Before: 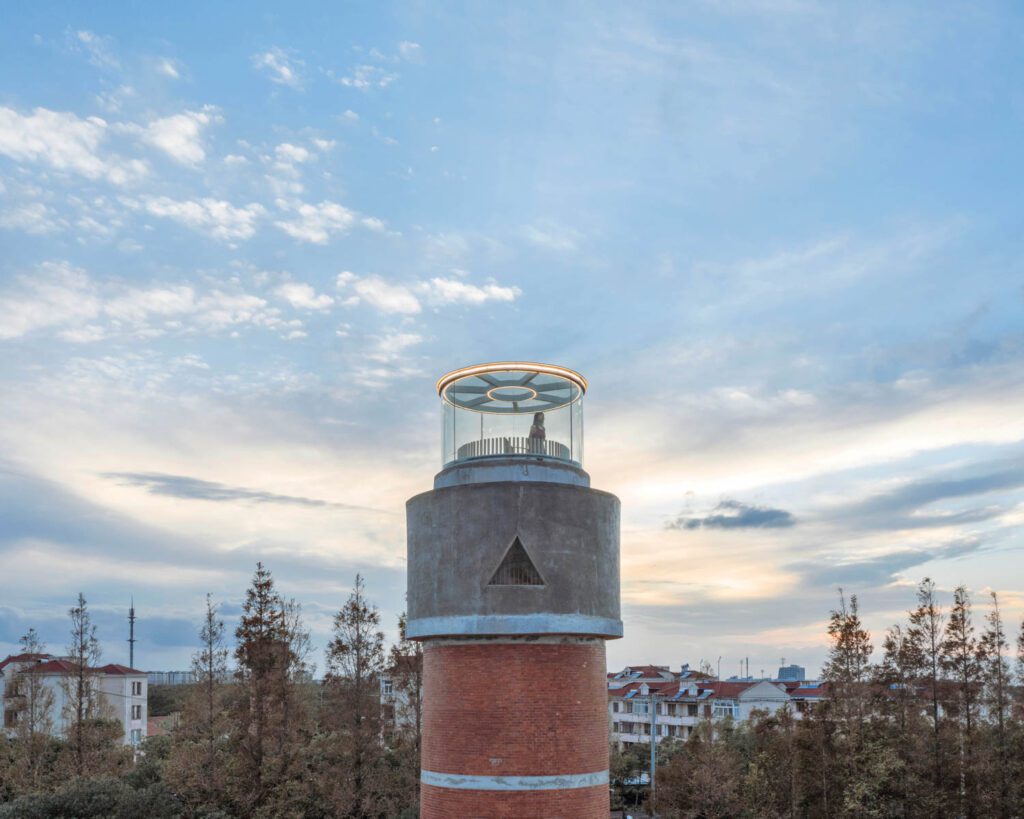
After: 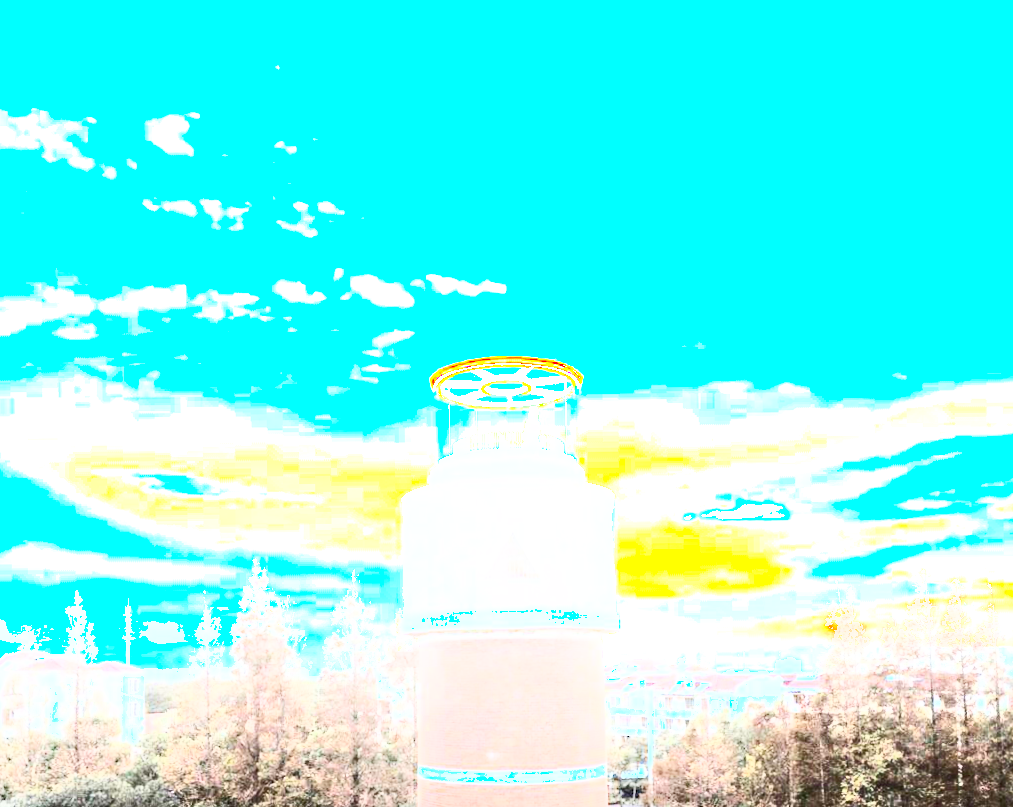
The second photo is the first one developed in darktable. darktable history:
rotate and perspective: rotation -0.45°, automatic cropping original format, crop left 0.008, crop right 0.992, crop top 0.012, crop bottom 0.988
exposure: black level correction 0.001, exposure 1.646 EV, compensate exposure bias true, compensate highlight preservation false
shadows and highlights: shadows -21.3, highlights 100, soften with gaussian
contrast brightness saturation: contrast 0.83, brightness 0.59, saturation 0.59
